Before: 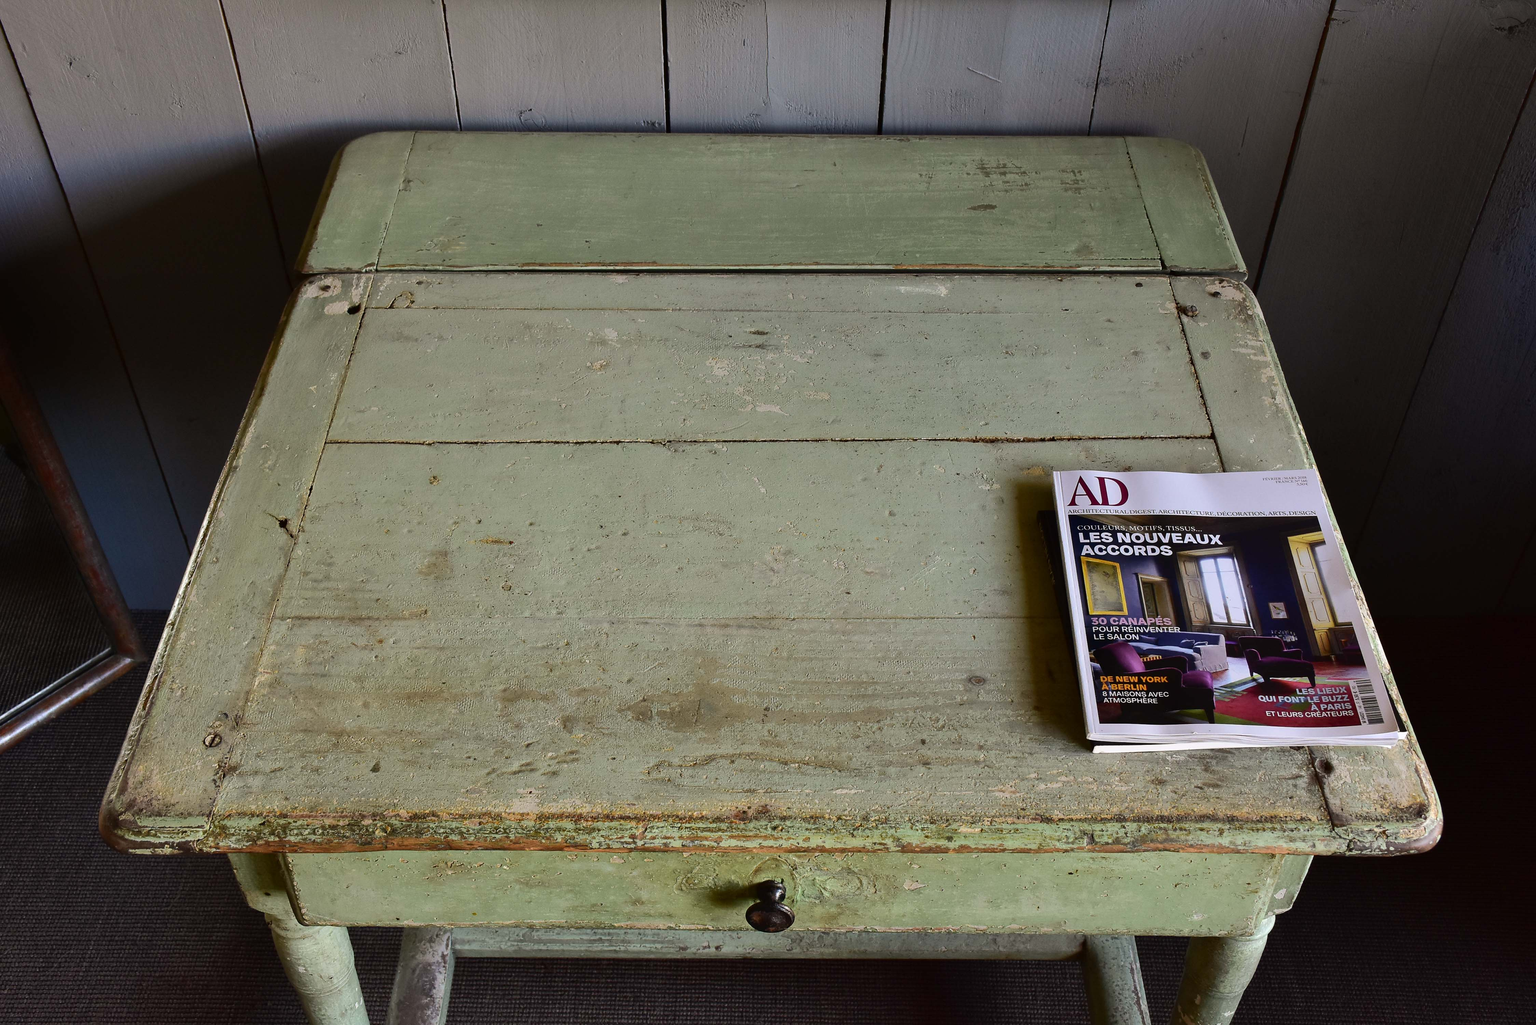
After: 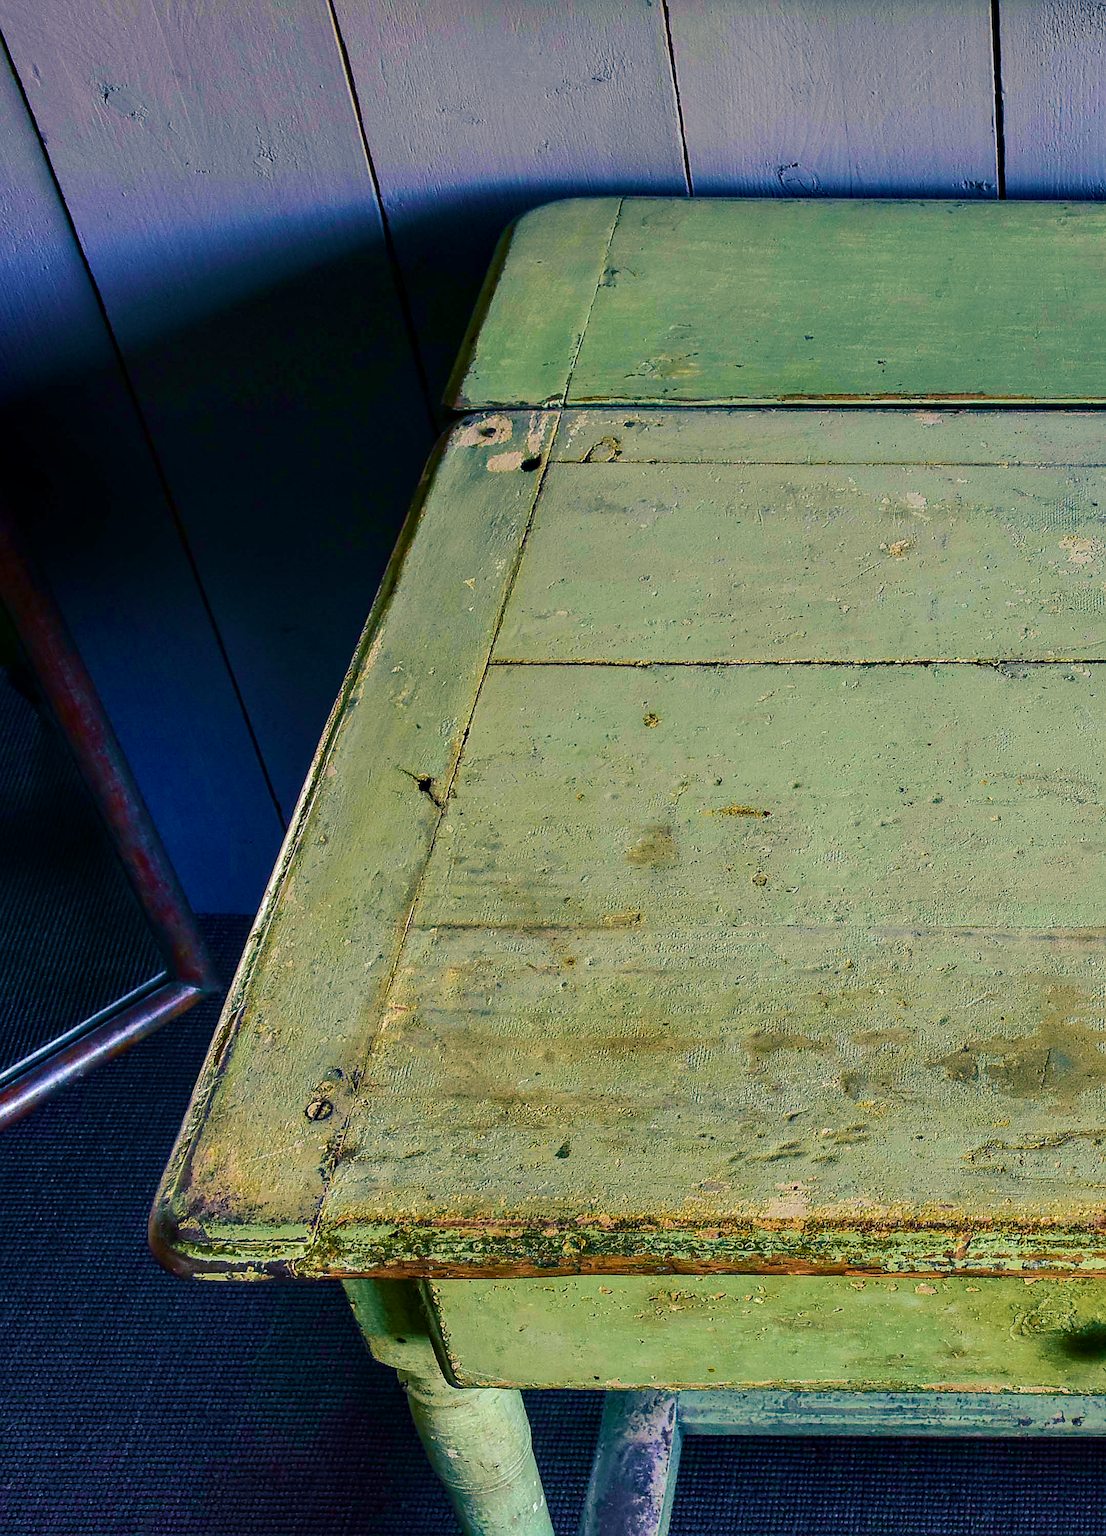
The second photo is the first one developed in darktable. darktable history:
crop and rotate: left 0.017%, top 0%, right 51.923%
color balance rgb: shadows lift › luminance -41.038%, shadows lift › chroma 13.899%, shadows lift › hue 257.79°, perceptual saturation grading › global saturation 20%, perceptual saturation grading › highlights -25.452%, perceptual saturation grading › shadows 50.038%, perceptual brilliance grading › mid-tones 9.072%, perceptual brilliance grading › shadows 15.408%, global vibrance 15.201%
sharpen: on, module defaults
velvia: strength 67.68%, mid-tones bias 0.971
local contrast: detail 130%
